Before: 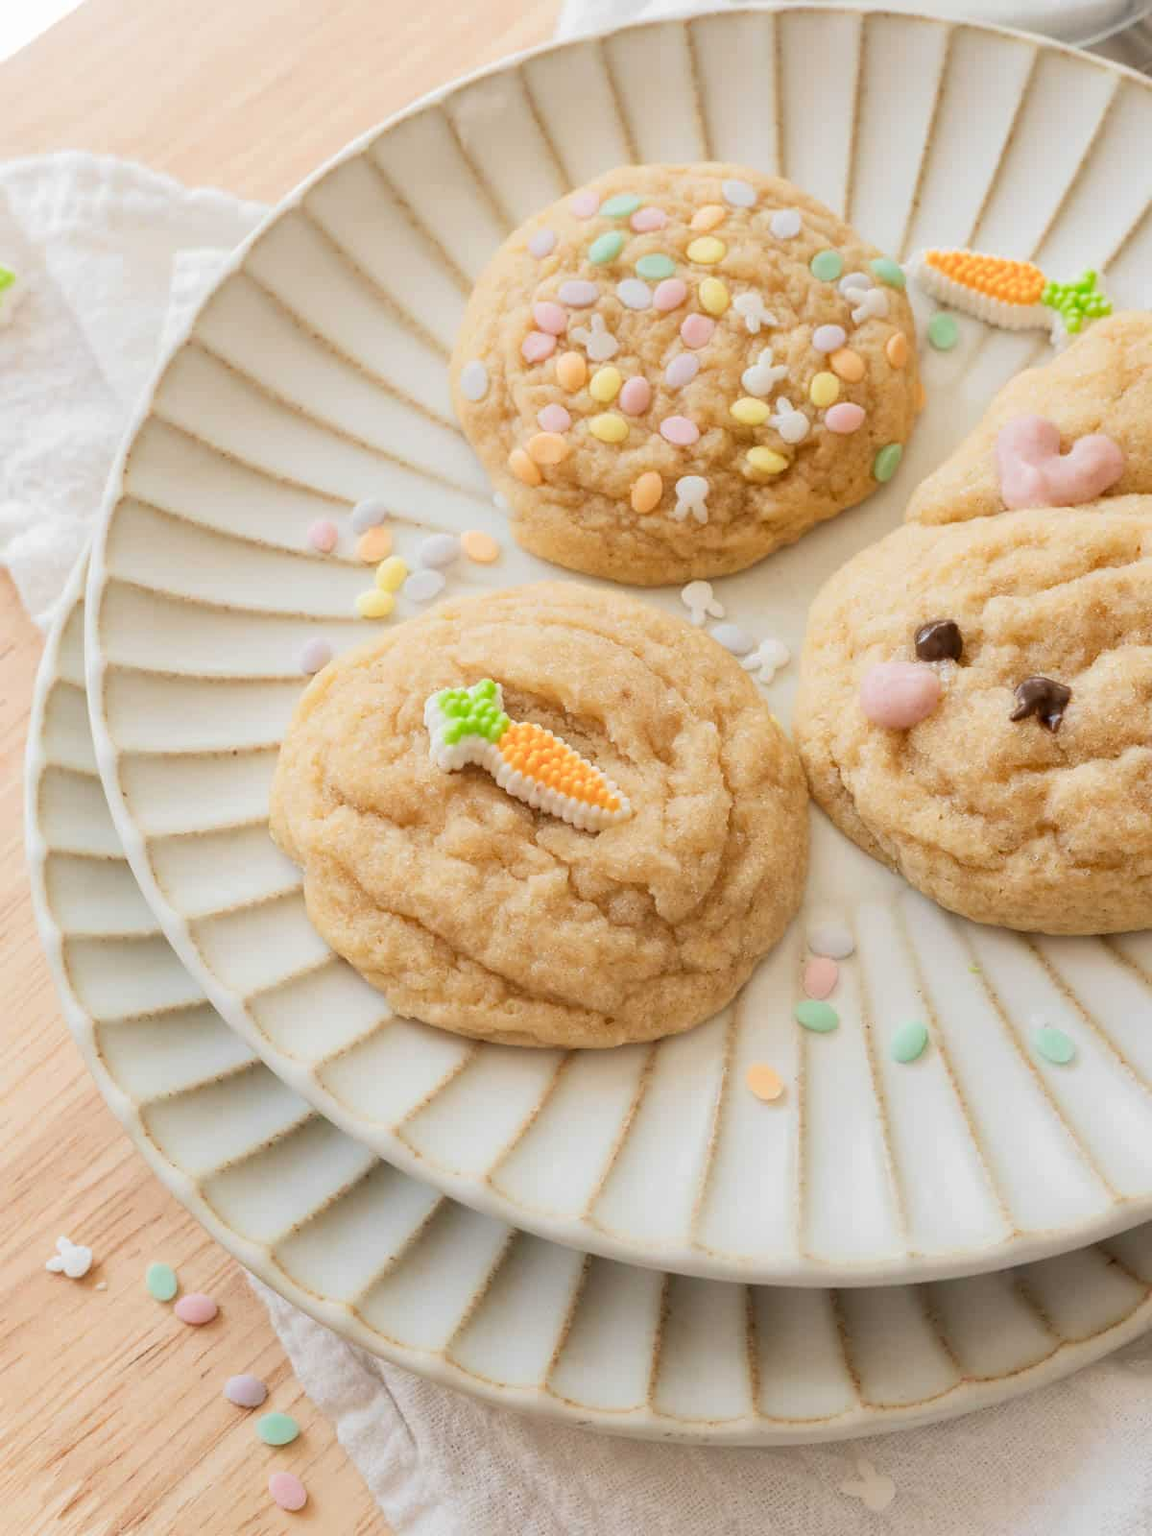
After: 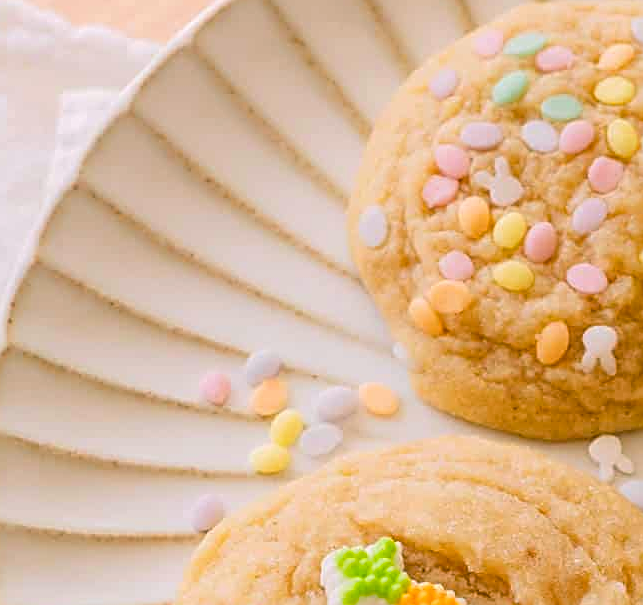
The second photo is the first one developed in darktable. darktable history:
crop: left 10.121%, top 10.631%, right 36.218%, bottom 51.526%
color balance rgb: shadows lift › chroma 2%, shadows lift › hue 217.2°, power › chroma 0.25%, power › hue 60°, highlights gain › chroma 1.5%, highlights gain › hue 309.6°, global offset › luminance -0.5%, perceptual saturation grading › global saturation 15%, global vibrance 20%
sharpen: radius 2.531, amount 0.628
